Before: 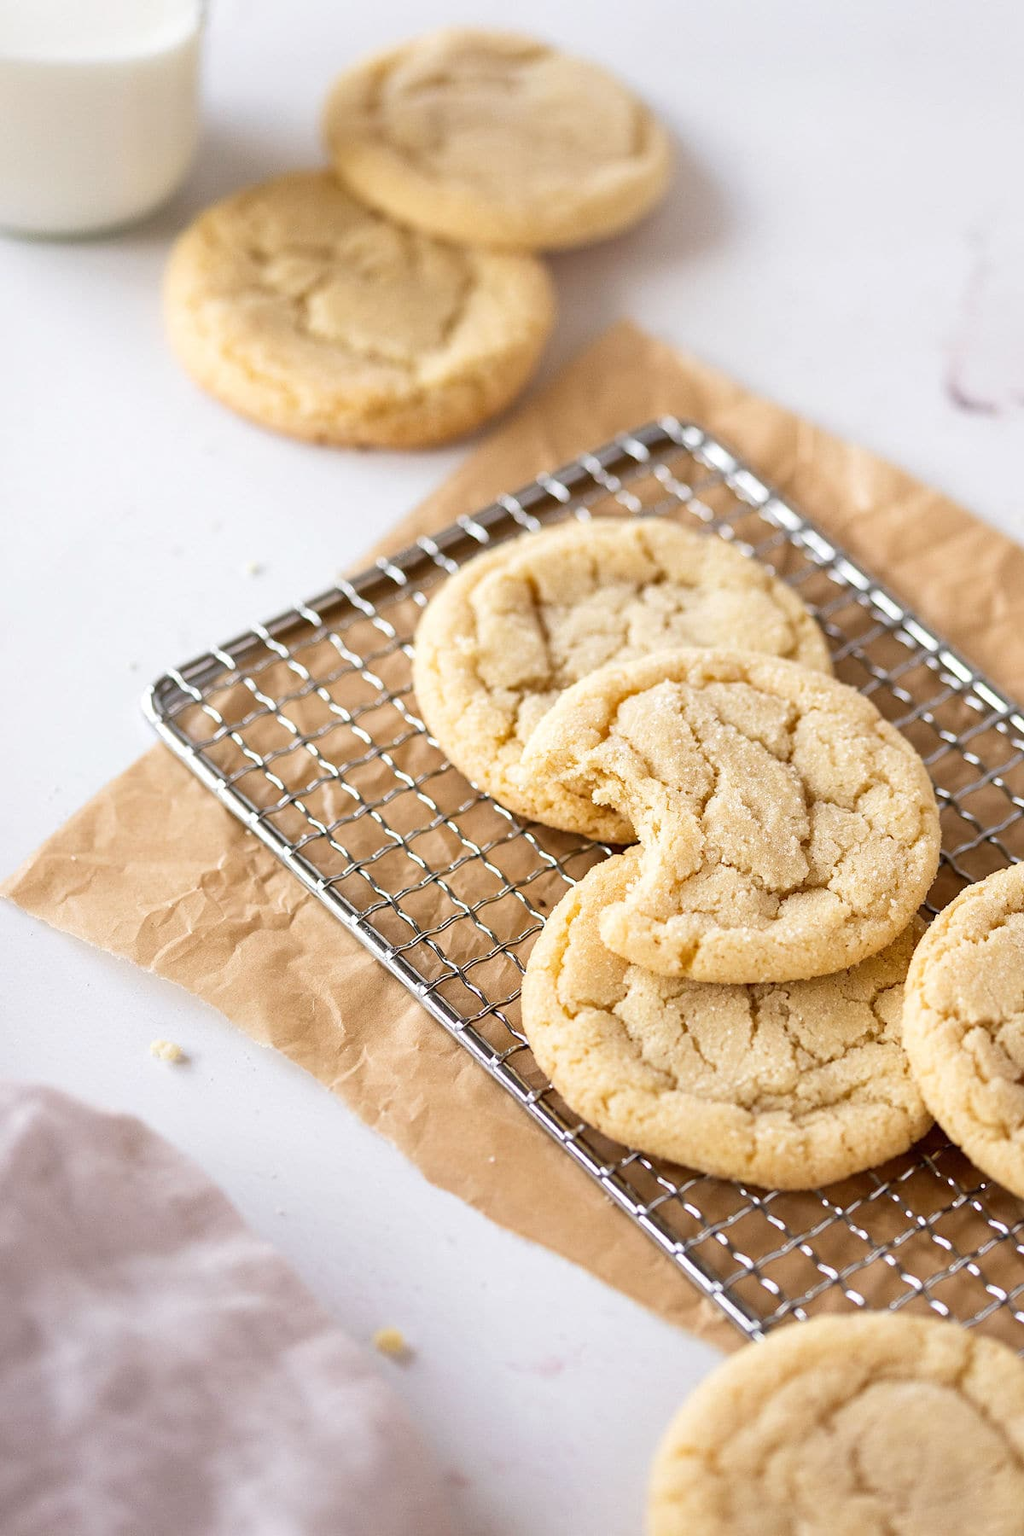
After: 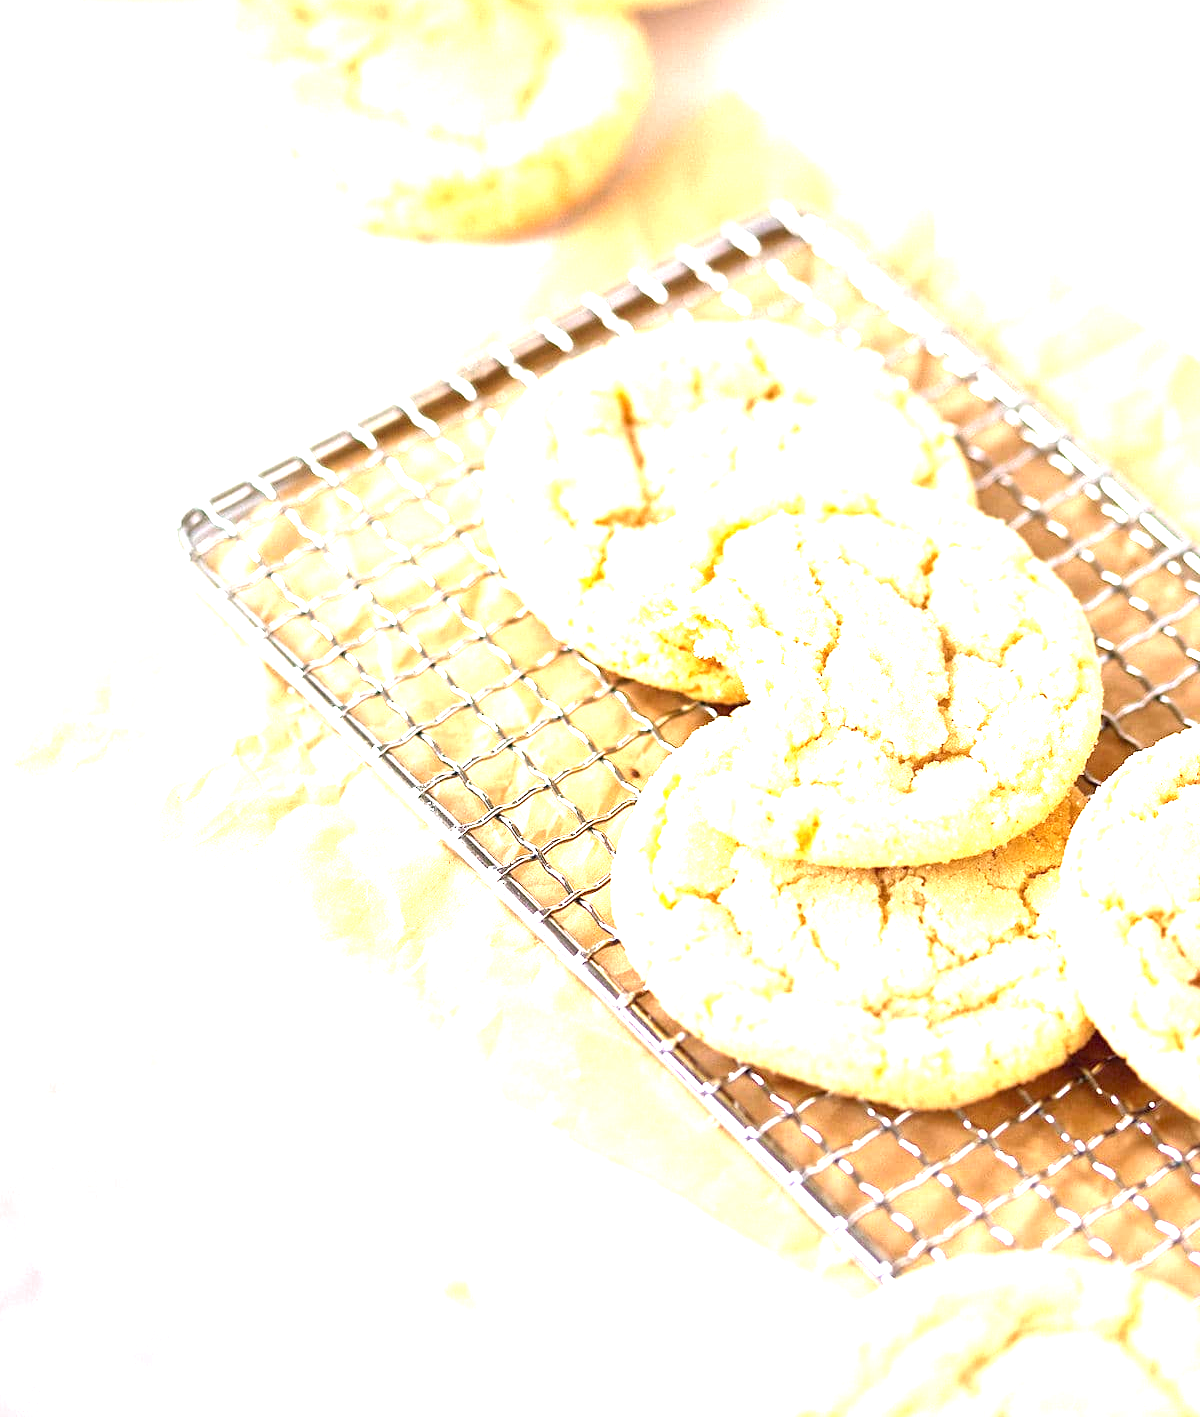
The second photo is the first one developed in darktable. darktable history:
crop and rotate: top 15.849%, bottom 5.393%
exposure: black level correction 0, exposure 1.995 EV, compensate highlight preservation false
